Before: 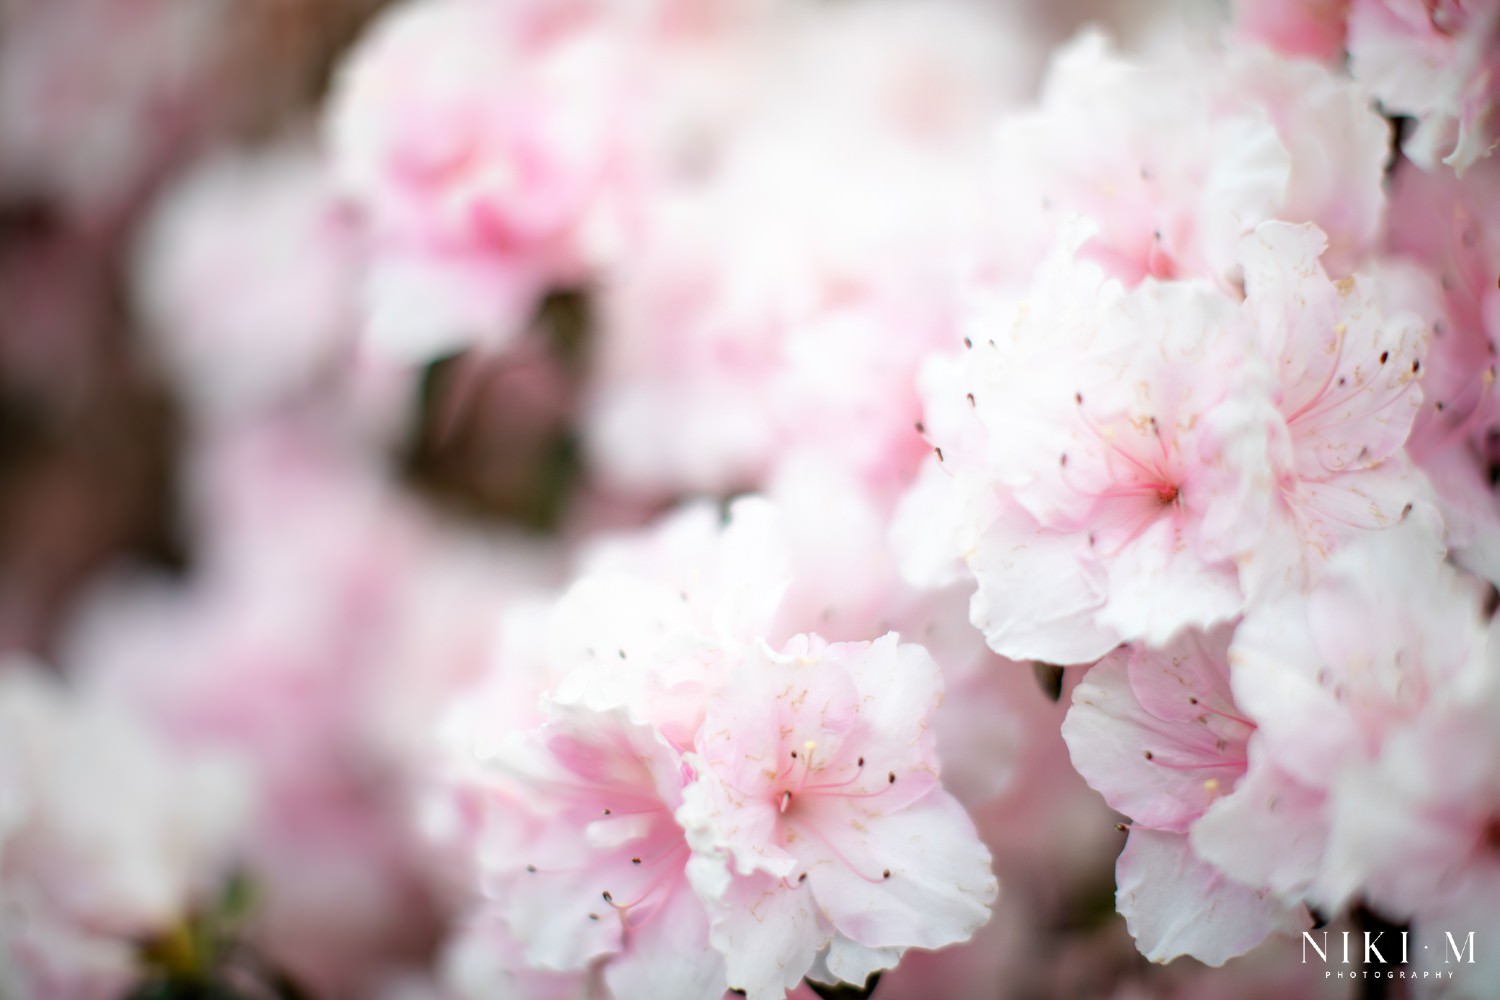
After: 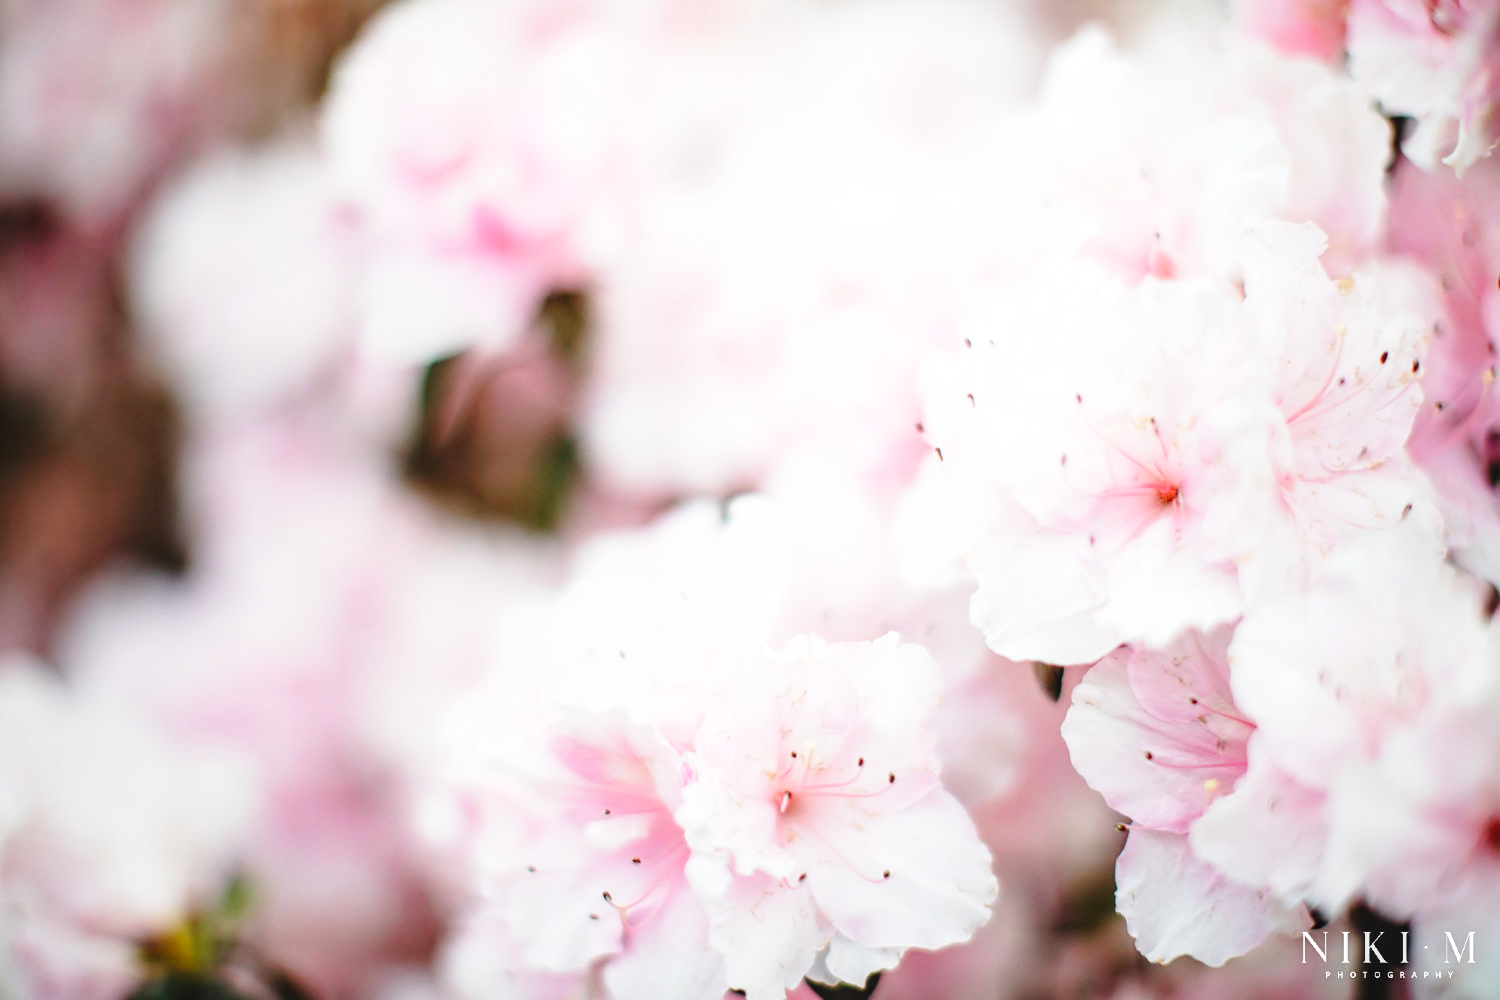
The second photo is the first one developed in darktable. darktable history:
base curve: curves: ch0 [(0, 0) (0.028, 0.03) (0.121, 0.232) (0.46, 0.748) (0.859, 0.968) (1, 1)], preserve colors none
sharpen: amount 0.216
local contrast: detail 109%
